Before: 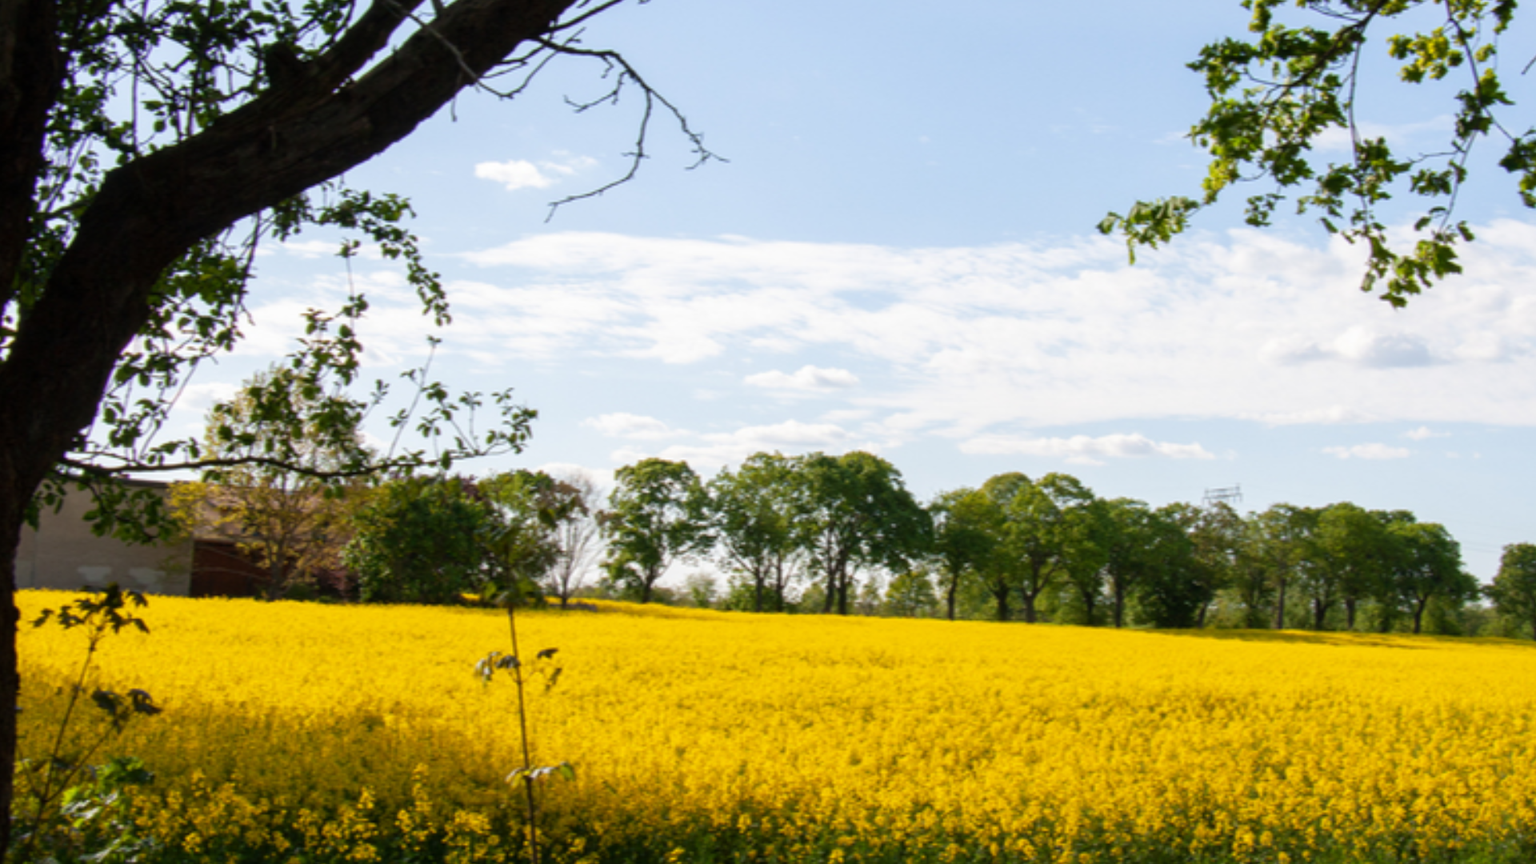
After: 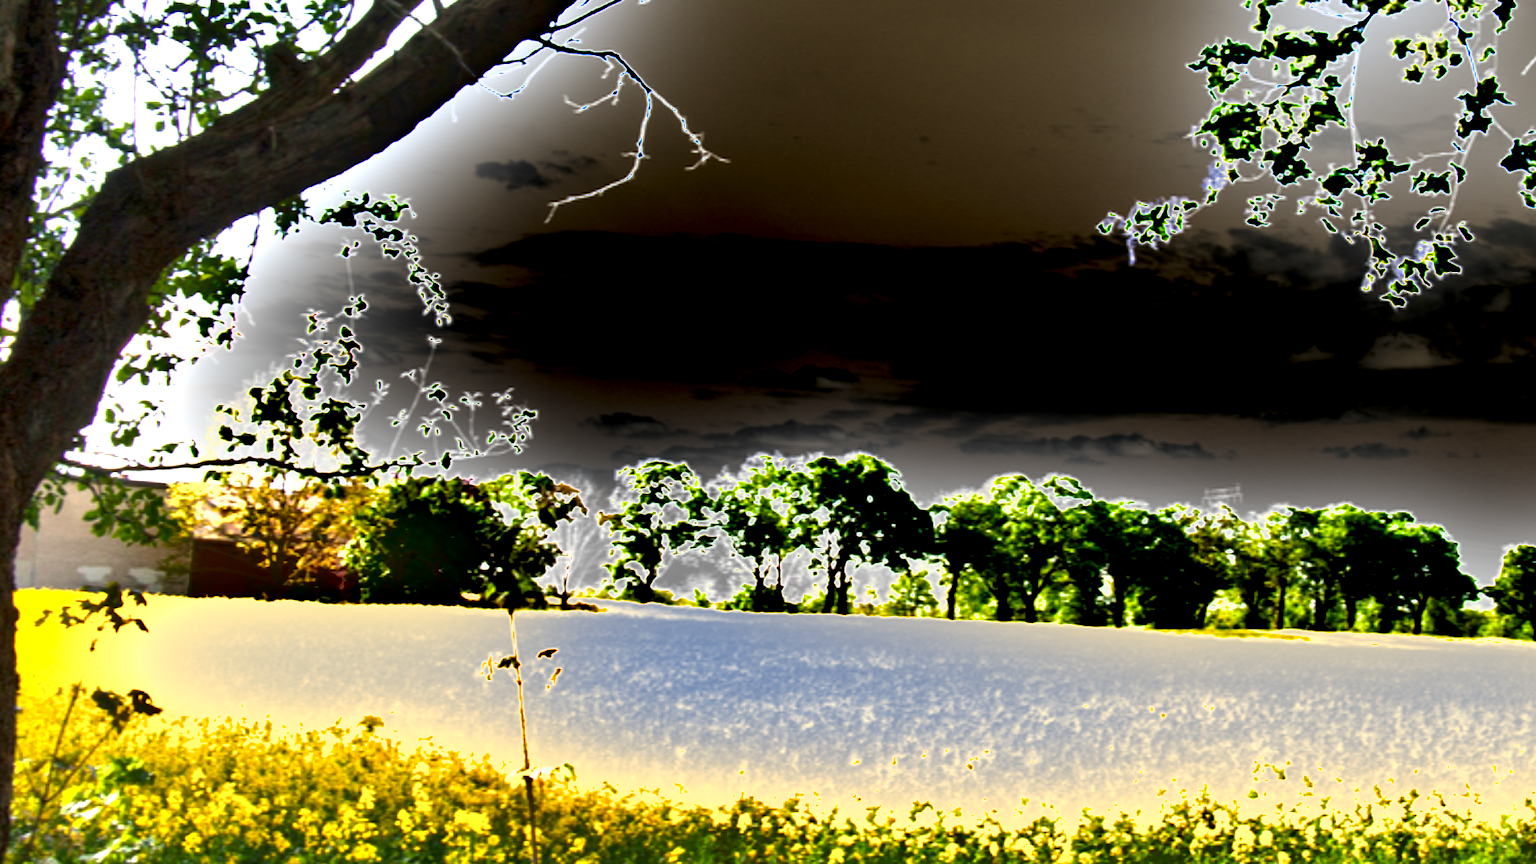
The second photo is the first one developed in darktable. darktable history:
exposure: black level correction 0.001, exposure 2.506 EV, compensate exposure bias true, compensate highlight preservation false
shadows and highlights: soften with gaussian
